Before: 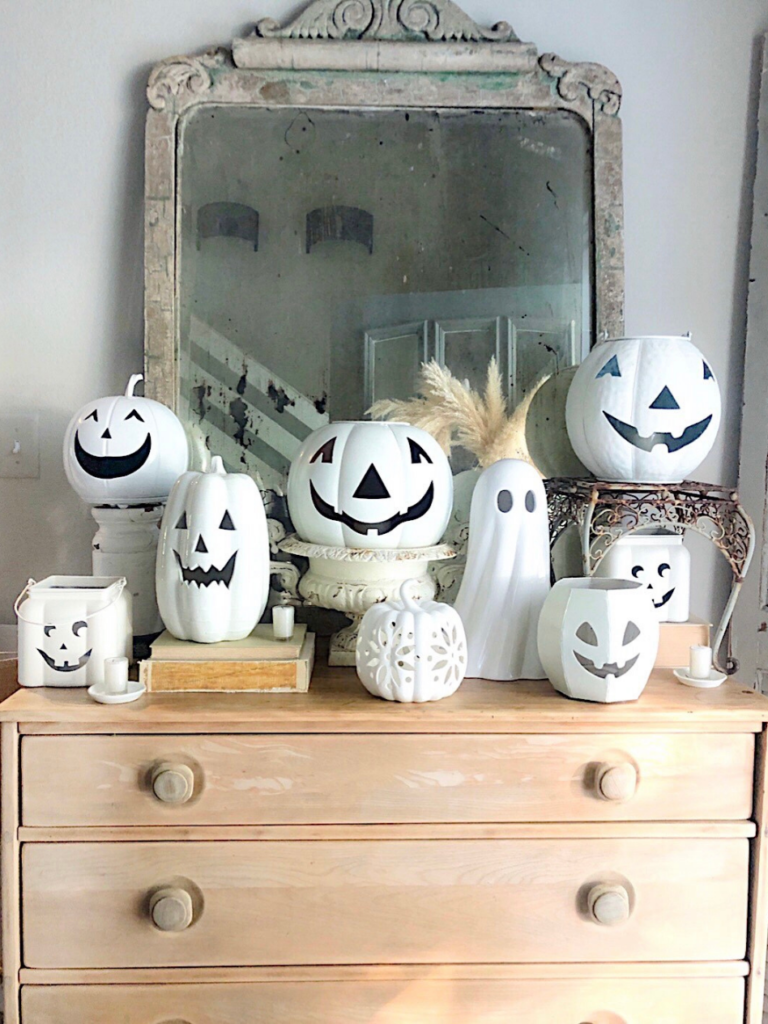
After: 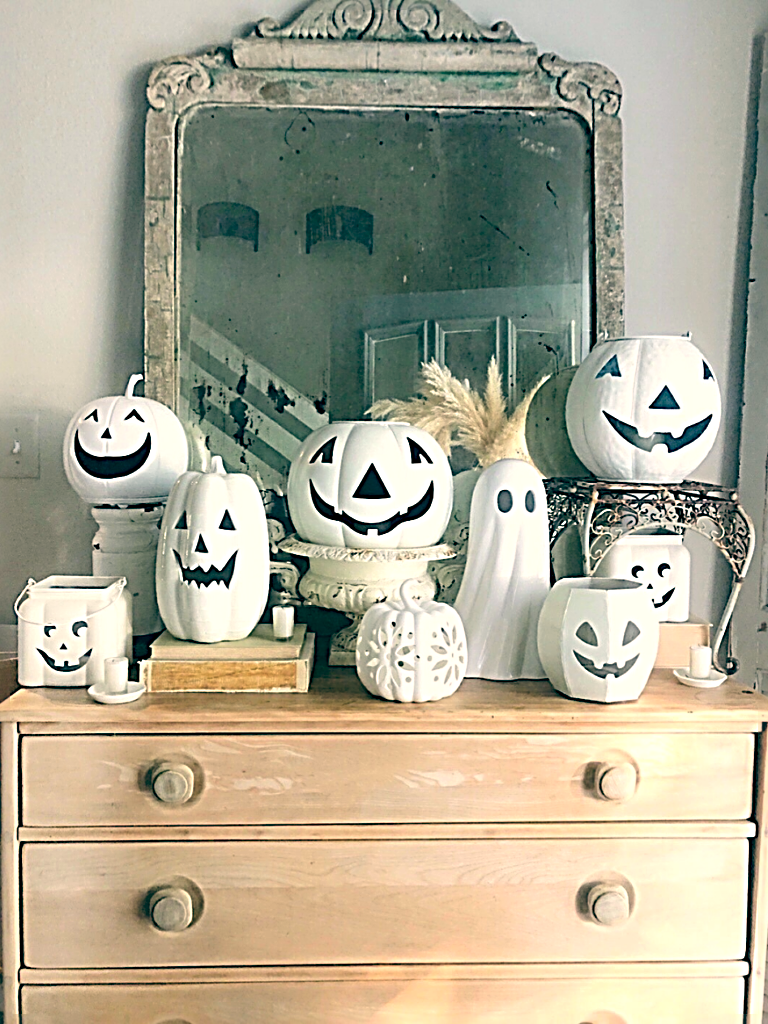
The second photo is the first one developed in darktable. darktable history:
color balance: lift [1.005, 0.99, 1.007, 1.01], gamma [1, 0.979, 1.011, 1.021], gain [0.923, 1.098, 1.025, 0.902], input saturation 90.45%, contrast 7.73%, output saturation 105.91%
sharpen: radius 3.69, amount 0.928
